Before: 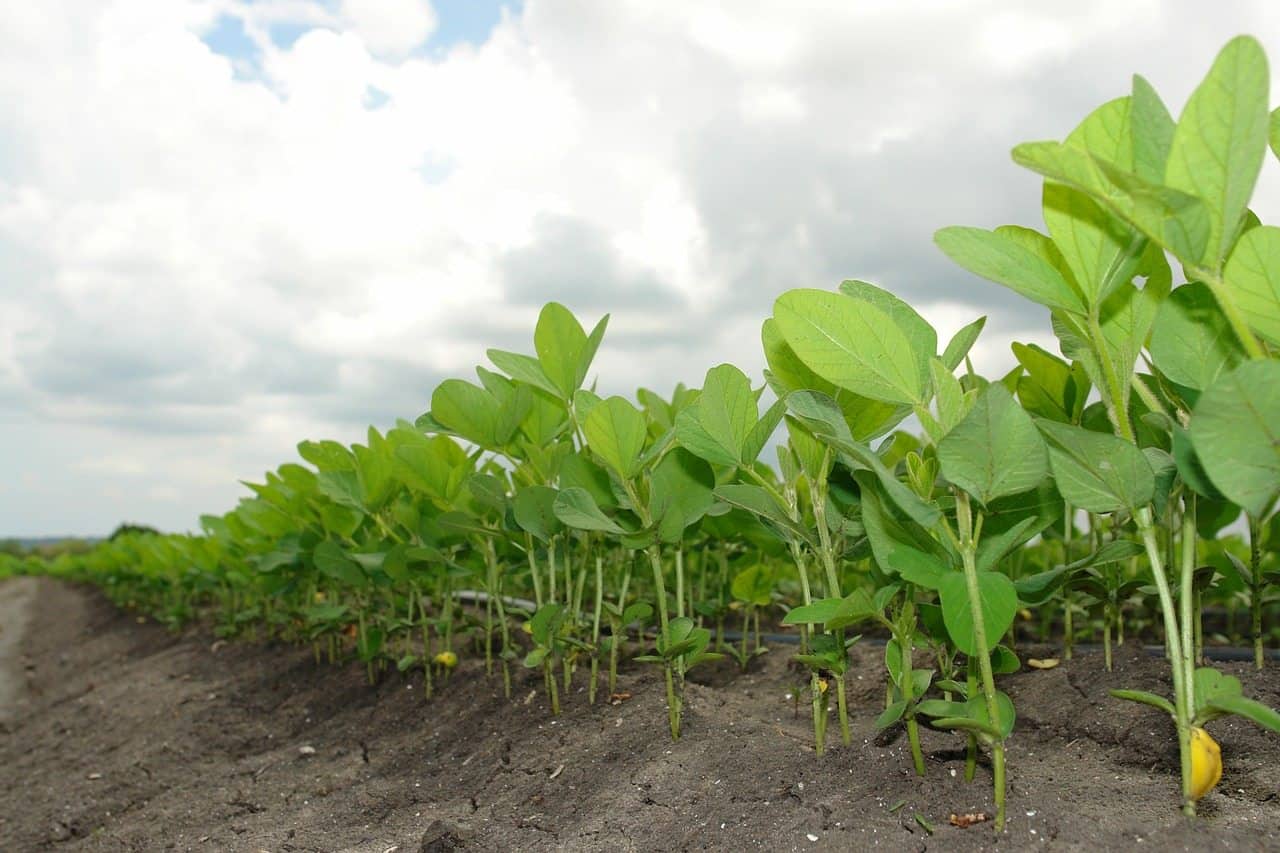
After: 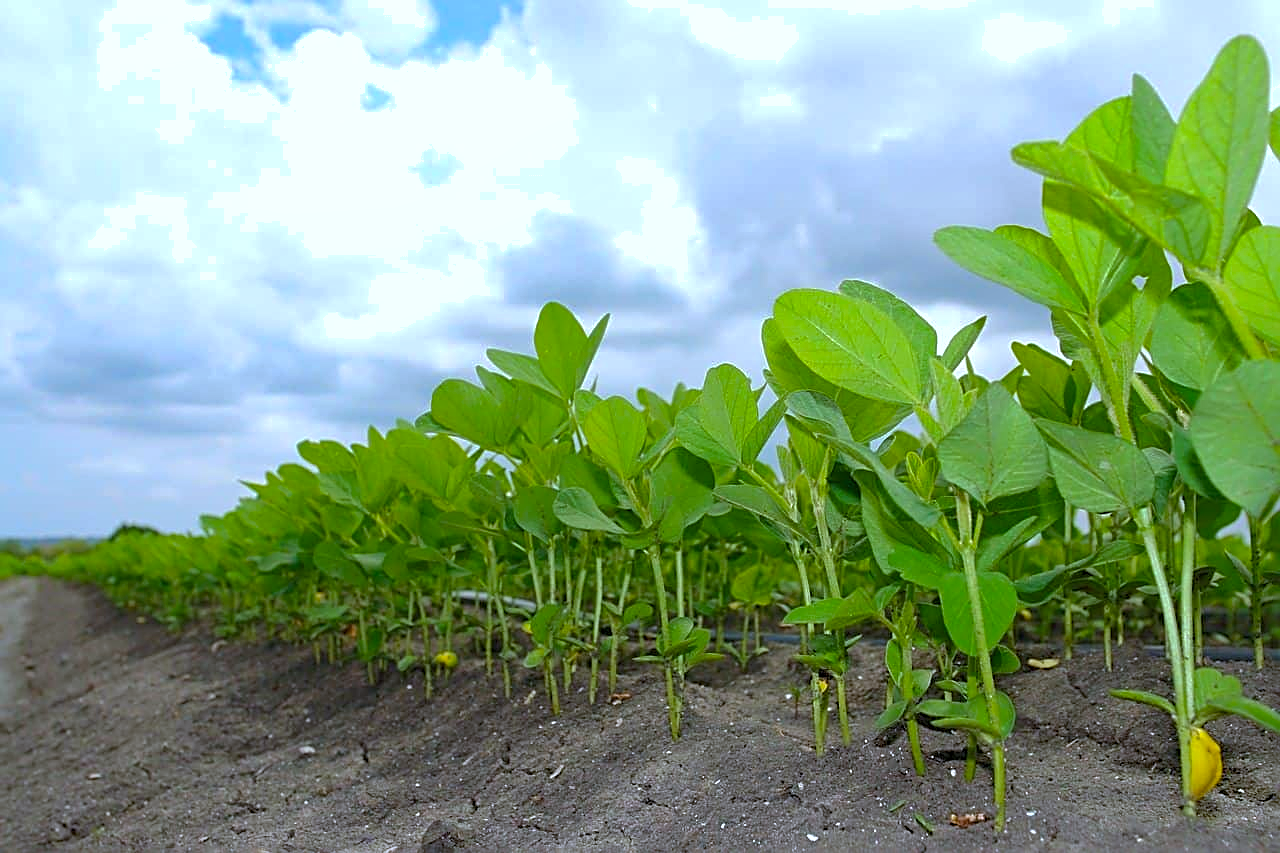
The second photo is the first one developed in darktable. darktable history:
white balance: red 0.948, green 1.02, blue 1.176
shadows and highlights: on, module defaults
tone equalizer: -8 EV 0.06 EV, smoothing diameter 25%, edges refinement/feathering 10, preserve details guided filter
color balance rgb: perceptual saturation grading › global saturation 20%, global vibrance 20%
sharpen: radius 2.543, amount 0.636
